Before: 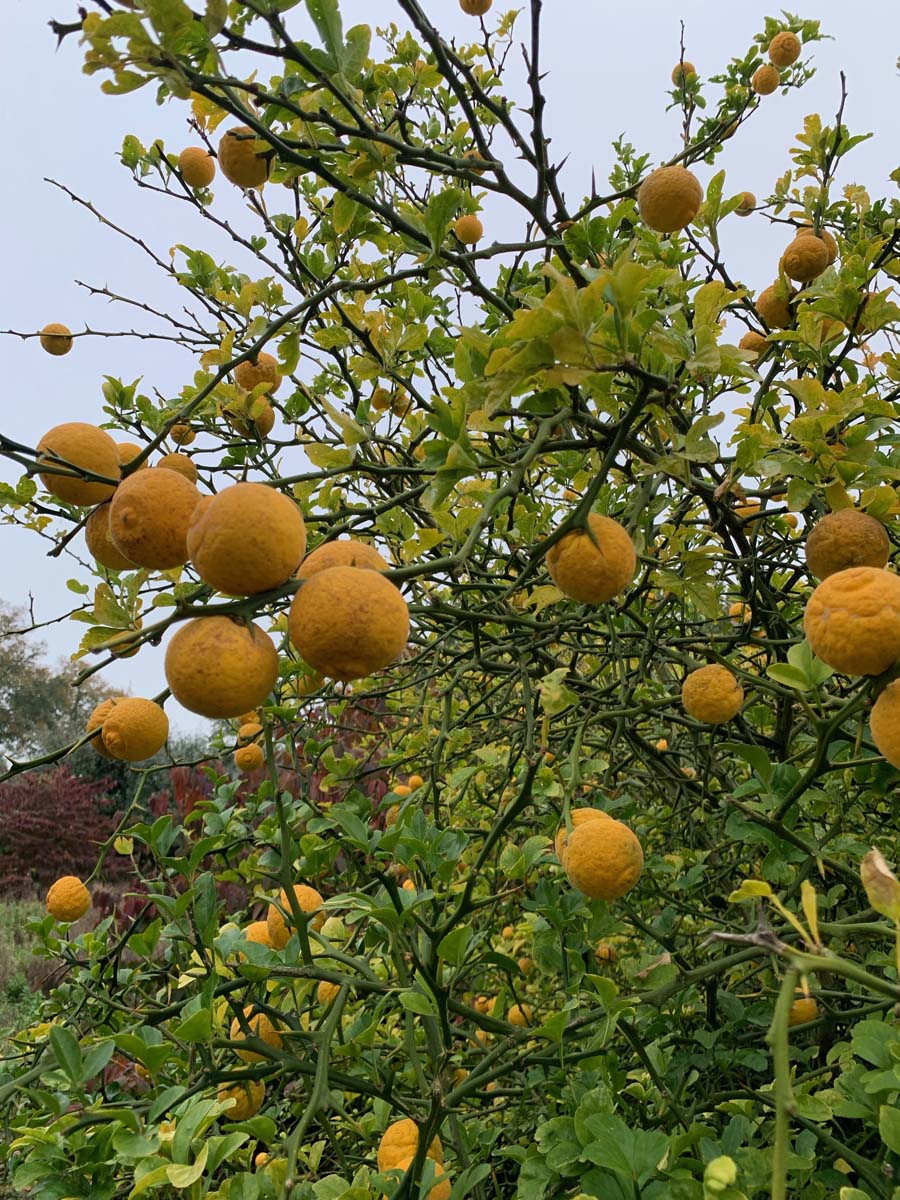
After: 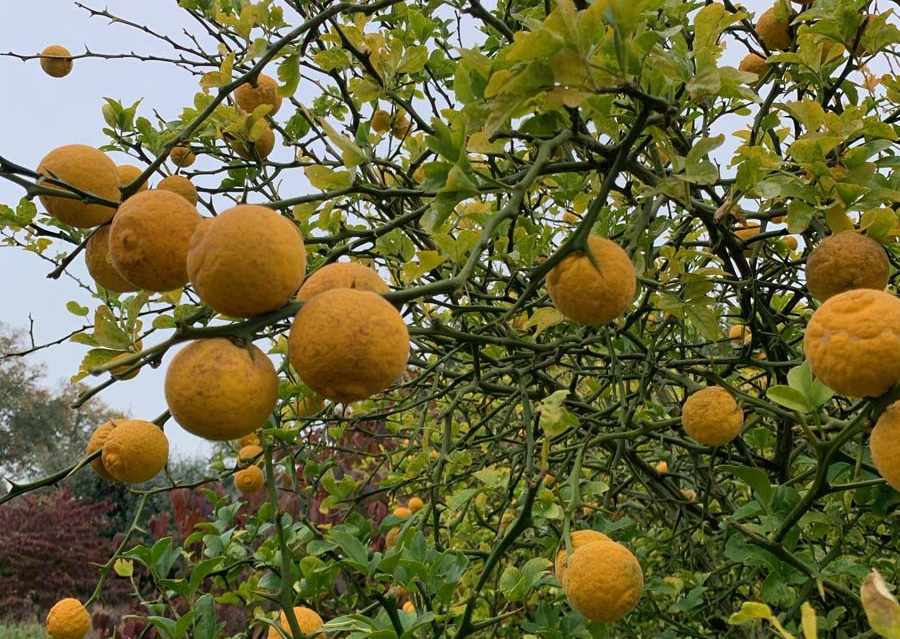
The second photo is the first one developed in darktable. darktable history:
crop and rotate: top 23.193%, bottom 23.524%
